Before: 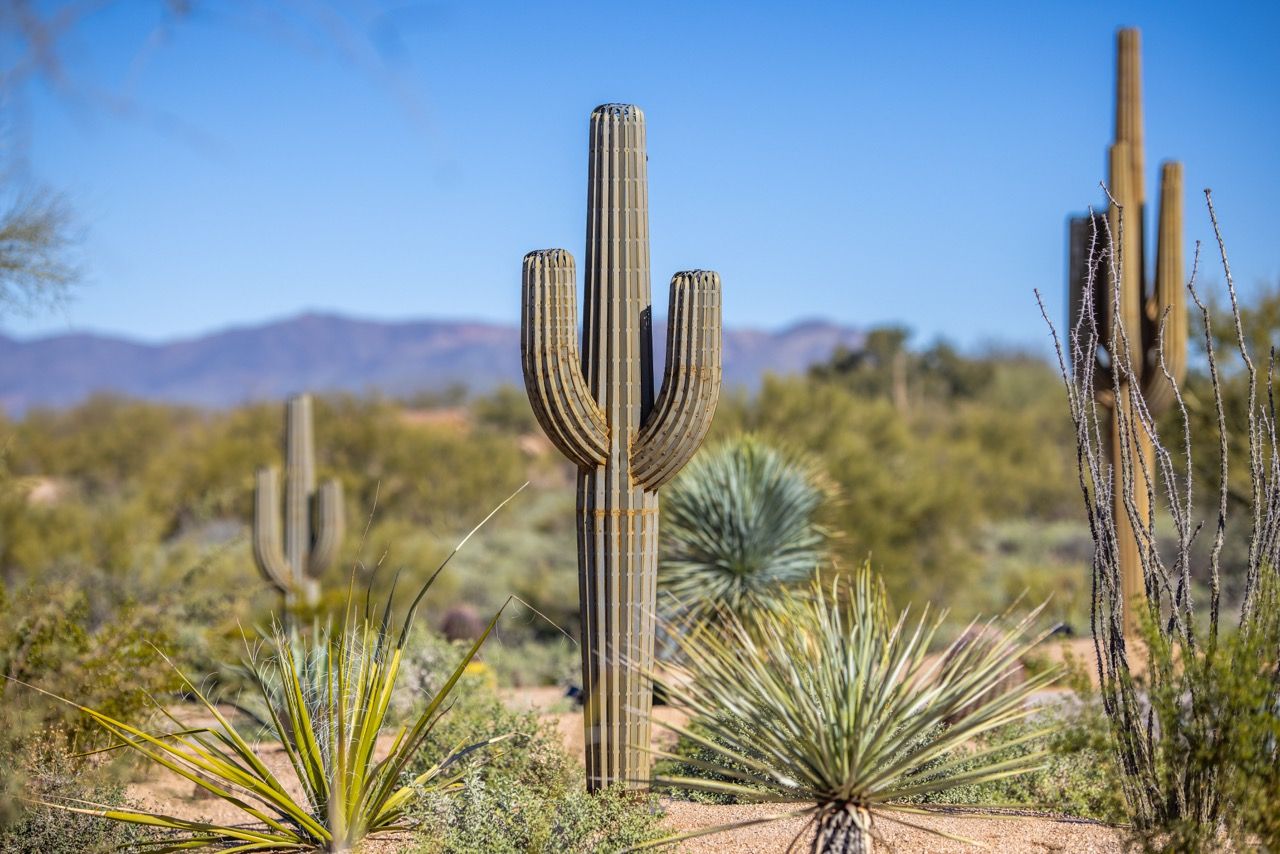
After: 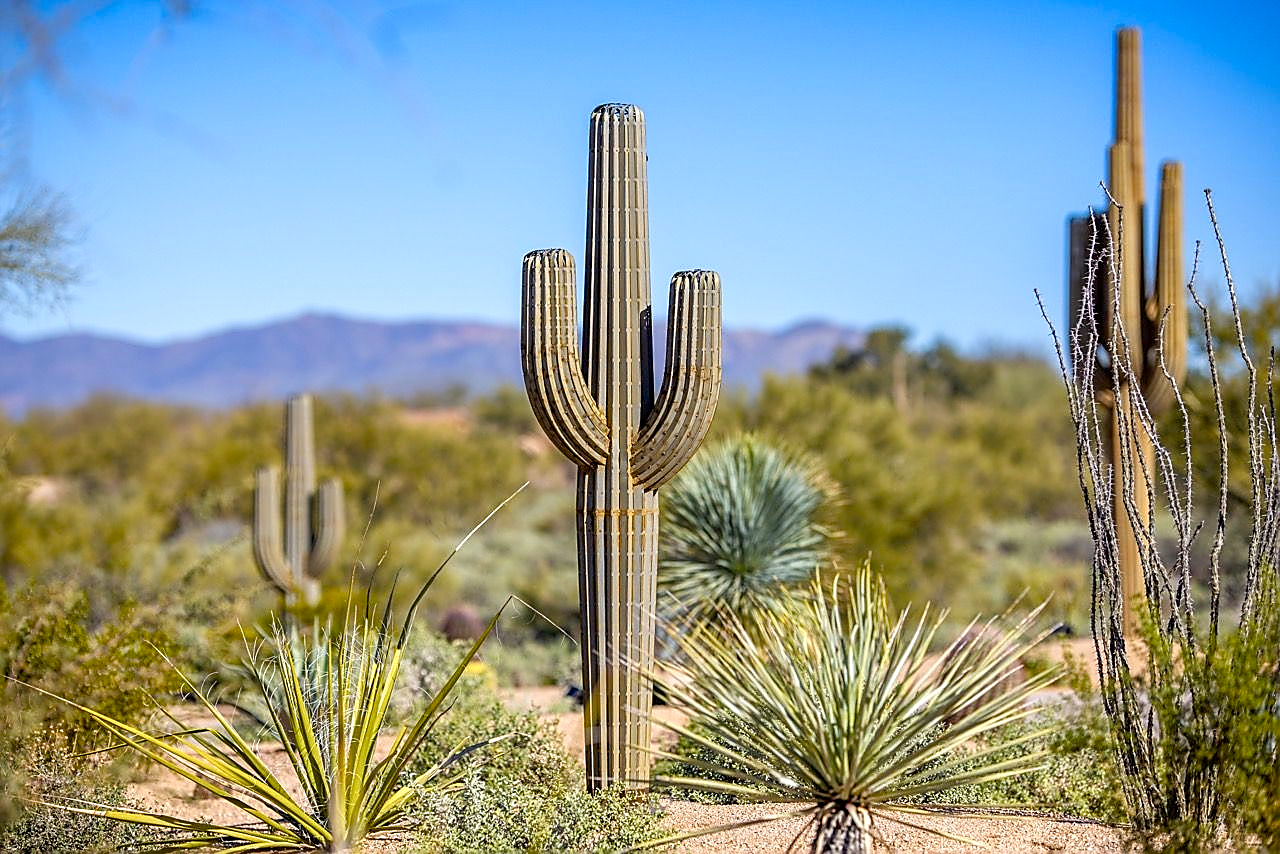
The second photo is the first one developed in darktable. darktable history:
exposure: black level correction 0.004, exposure 0.014 EV, compensate highlight preservation false
color balance rgb: linear chroma grading › shadows 32%, linear chroma grading › global chroma -2%, linear chroma grading › mid-tones 4%, perceptual saturation grading › global saturation -2%, perceptual saturation grading › highlights -8%, perceptual saturation grading › mid-tones 8%, perceptual saturation grading › shadows 4%, perceptual brilliance grading › highlights 8%, perceptual brilliance grading › mid-tones 4%, perceptual brilliance grading › shadows 2%, global vibrance 16%, saturation formula JzAzBz (2021)
sharpen: radius 1.4, amount 1.25, threshold 0.7
